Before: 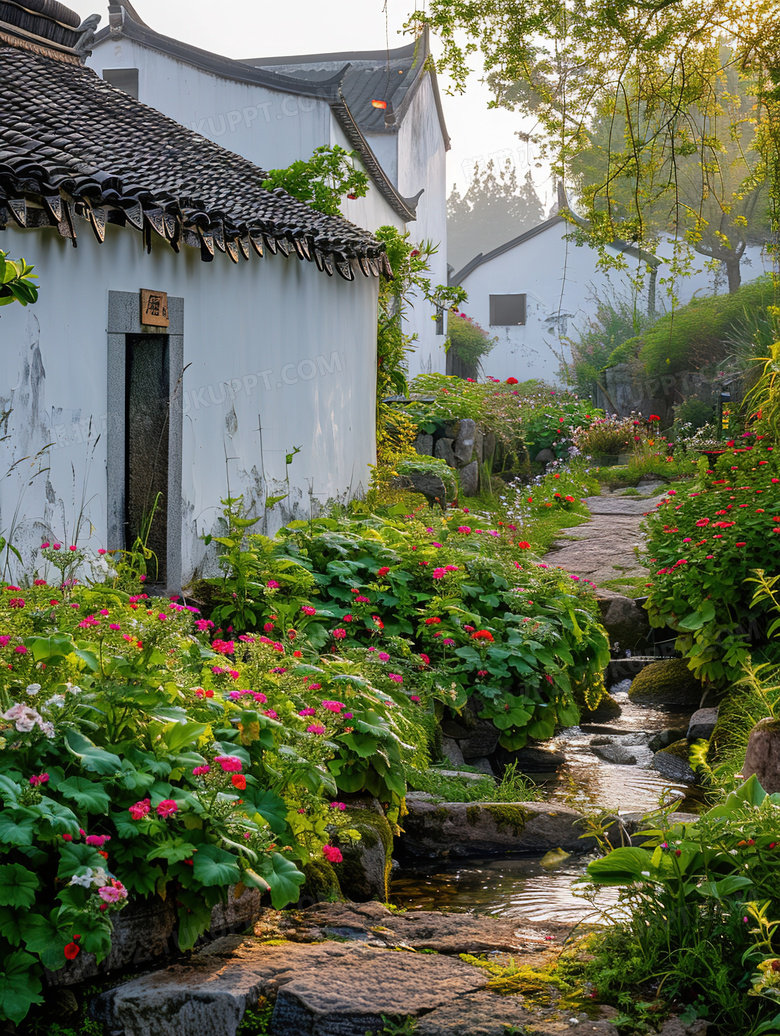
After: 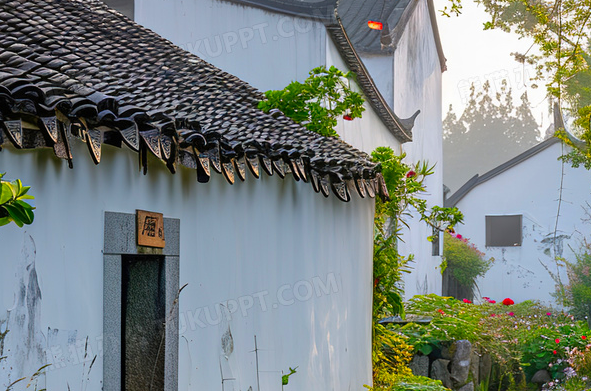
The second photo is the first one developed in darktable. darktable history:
color correction: highlights b* 0, saturation 1.28
crop: left 0.556%, top 7.632%, right 23.556%, bottom 54.551%
